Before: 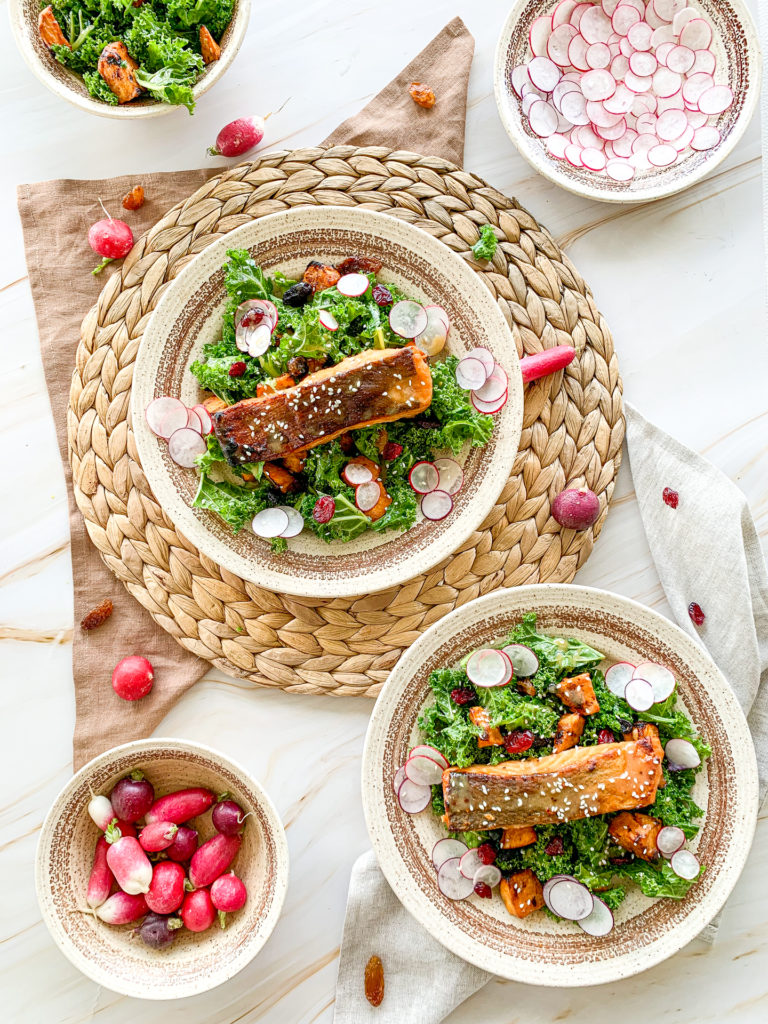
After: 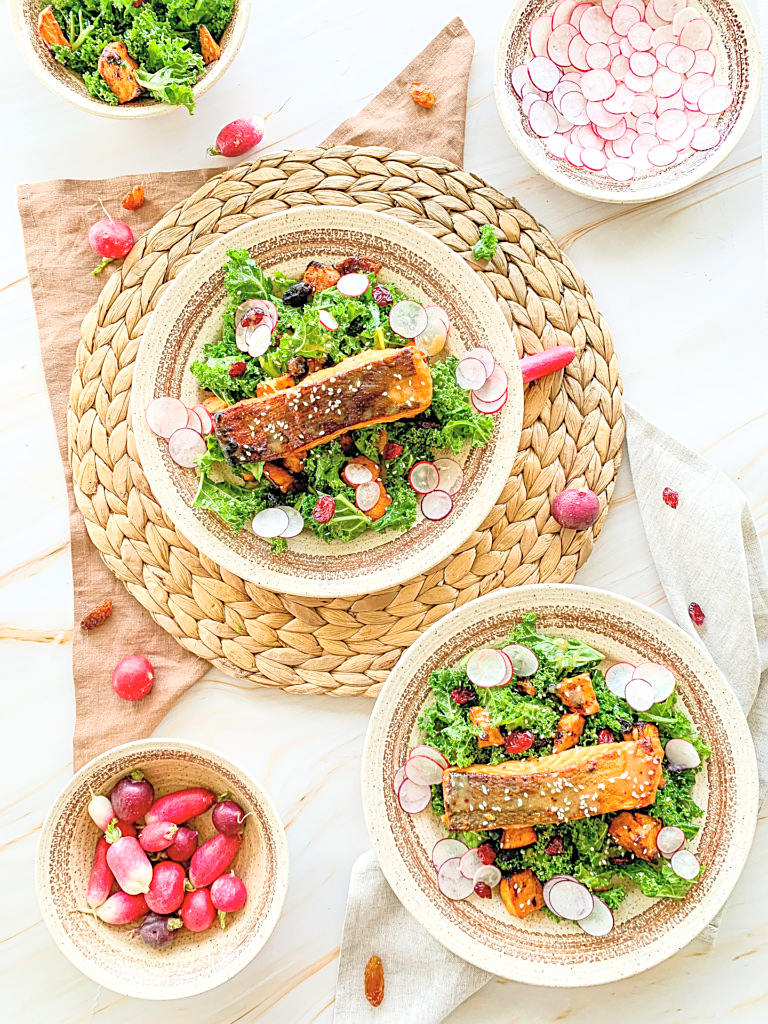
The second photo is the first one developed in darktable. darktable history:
sharpen: on, module defaults
contrast brightness saturation: contrast 0.103, brightness 0.309, saturation 0.143
